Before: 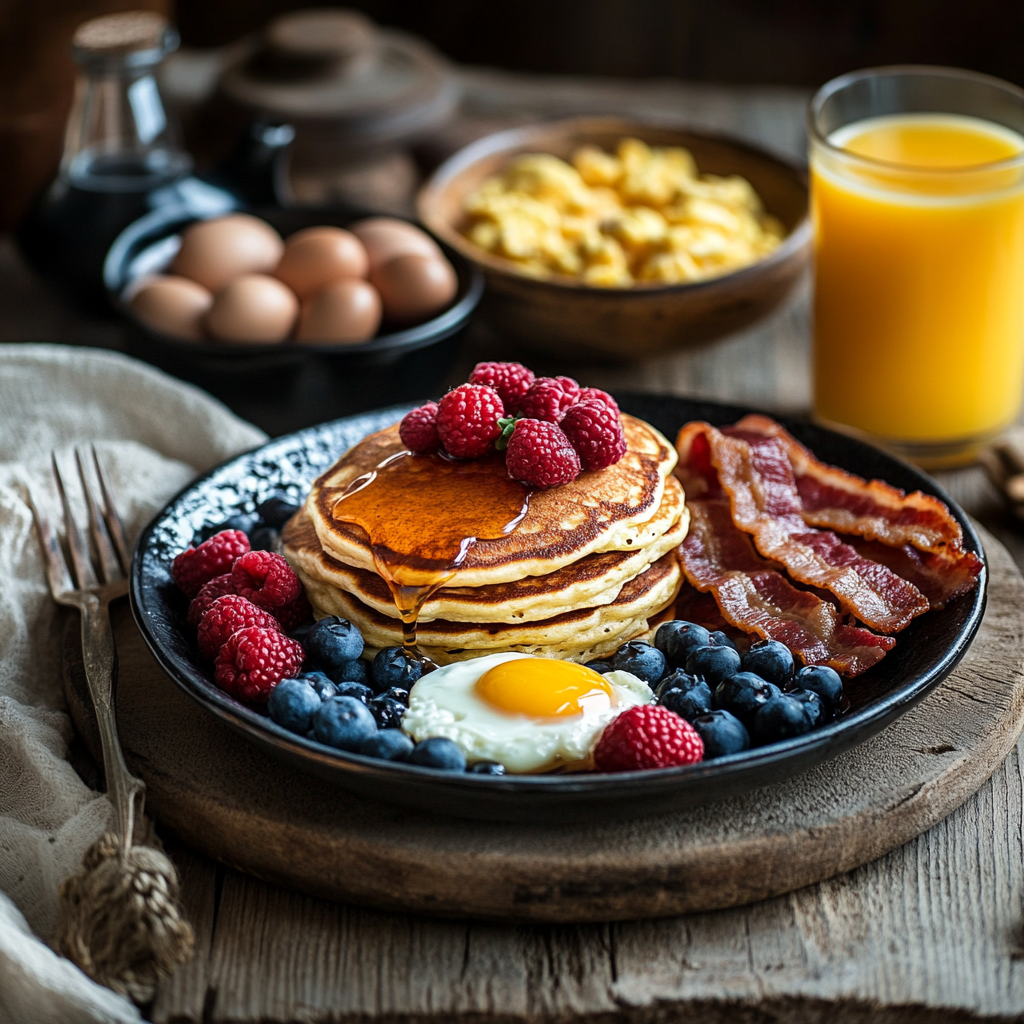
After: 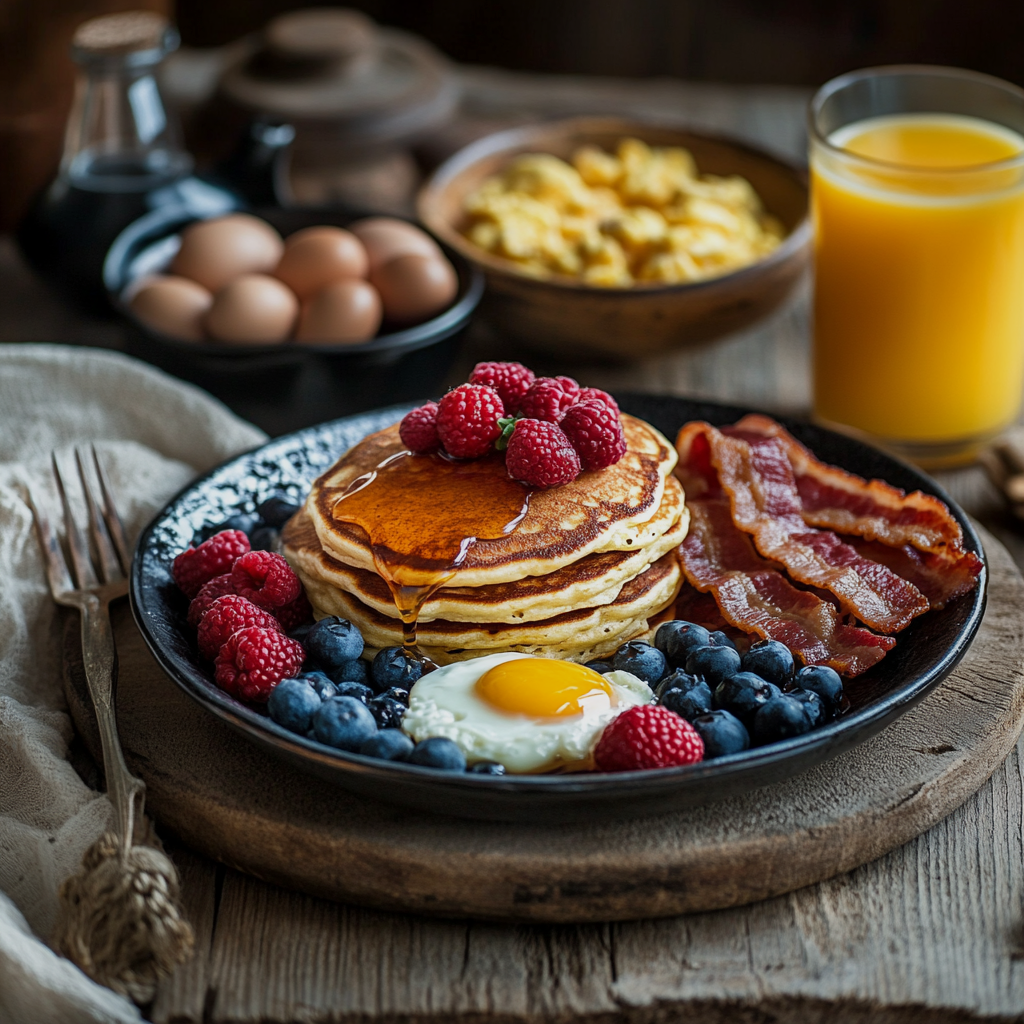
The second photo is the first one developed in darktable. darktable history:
tone equalizer: -8 EV 0.26 EV, -7 EV 0.401 EV, -6 EV 0.392 EV, -5 EV 0.279 EV, -3 EV -0.252 EV, -2 EV -0.391 EV, -1 EV -0.433 EV, +0 EV -0.267 EV, mask exposure compensation -0.505 EV
